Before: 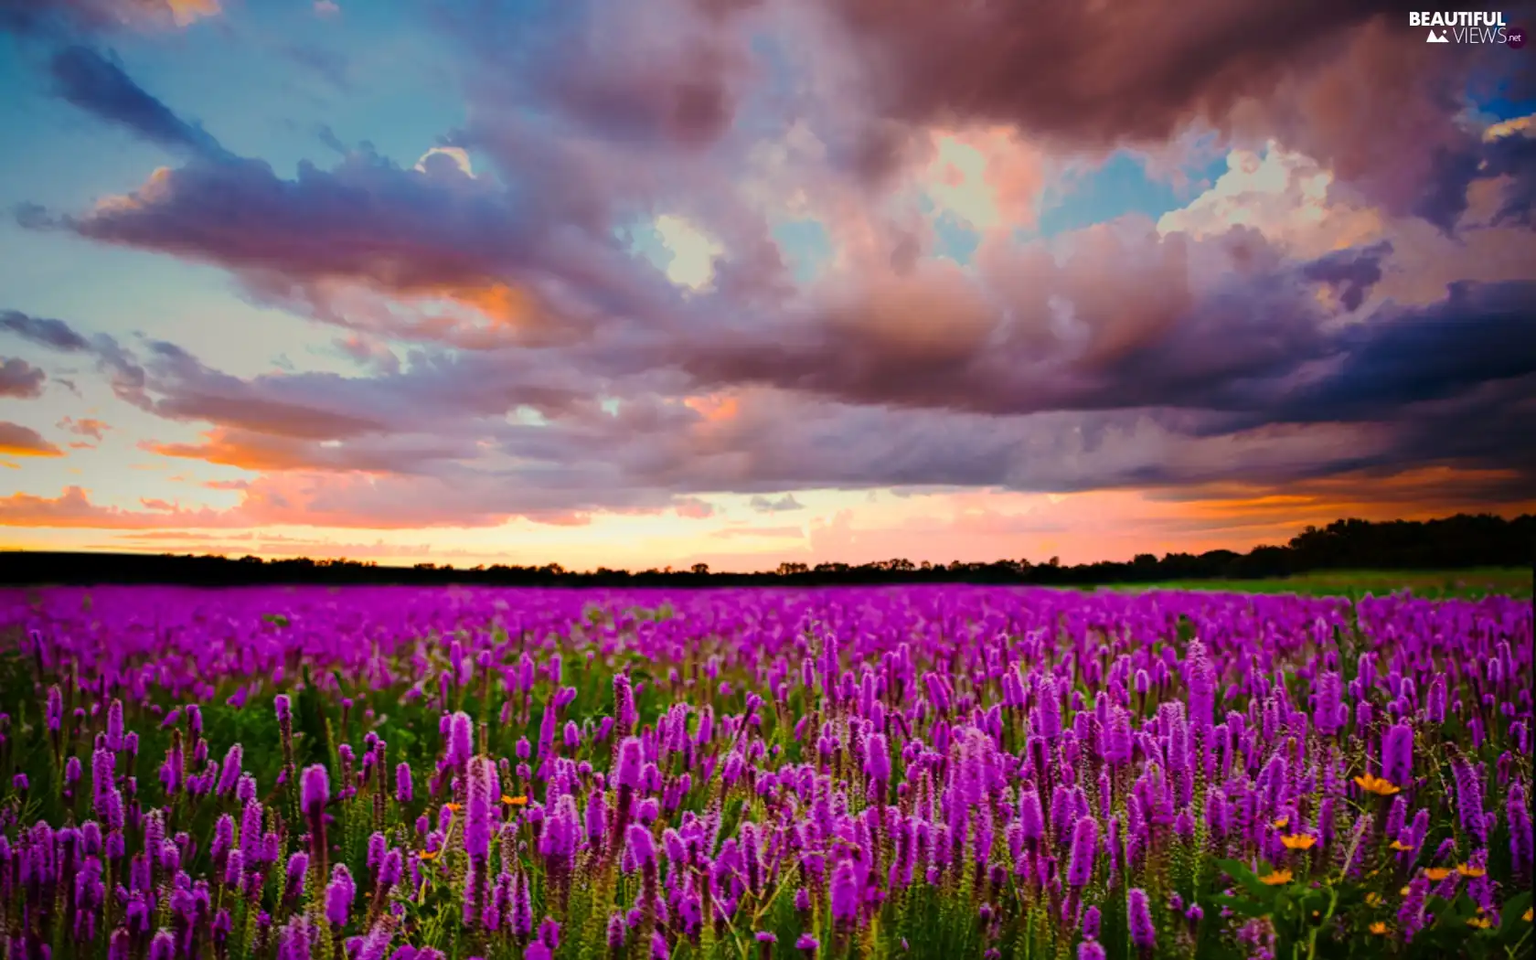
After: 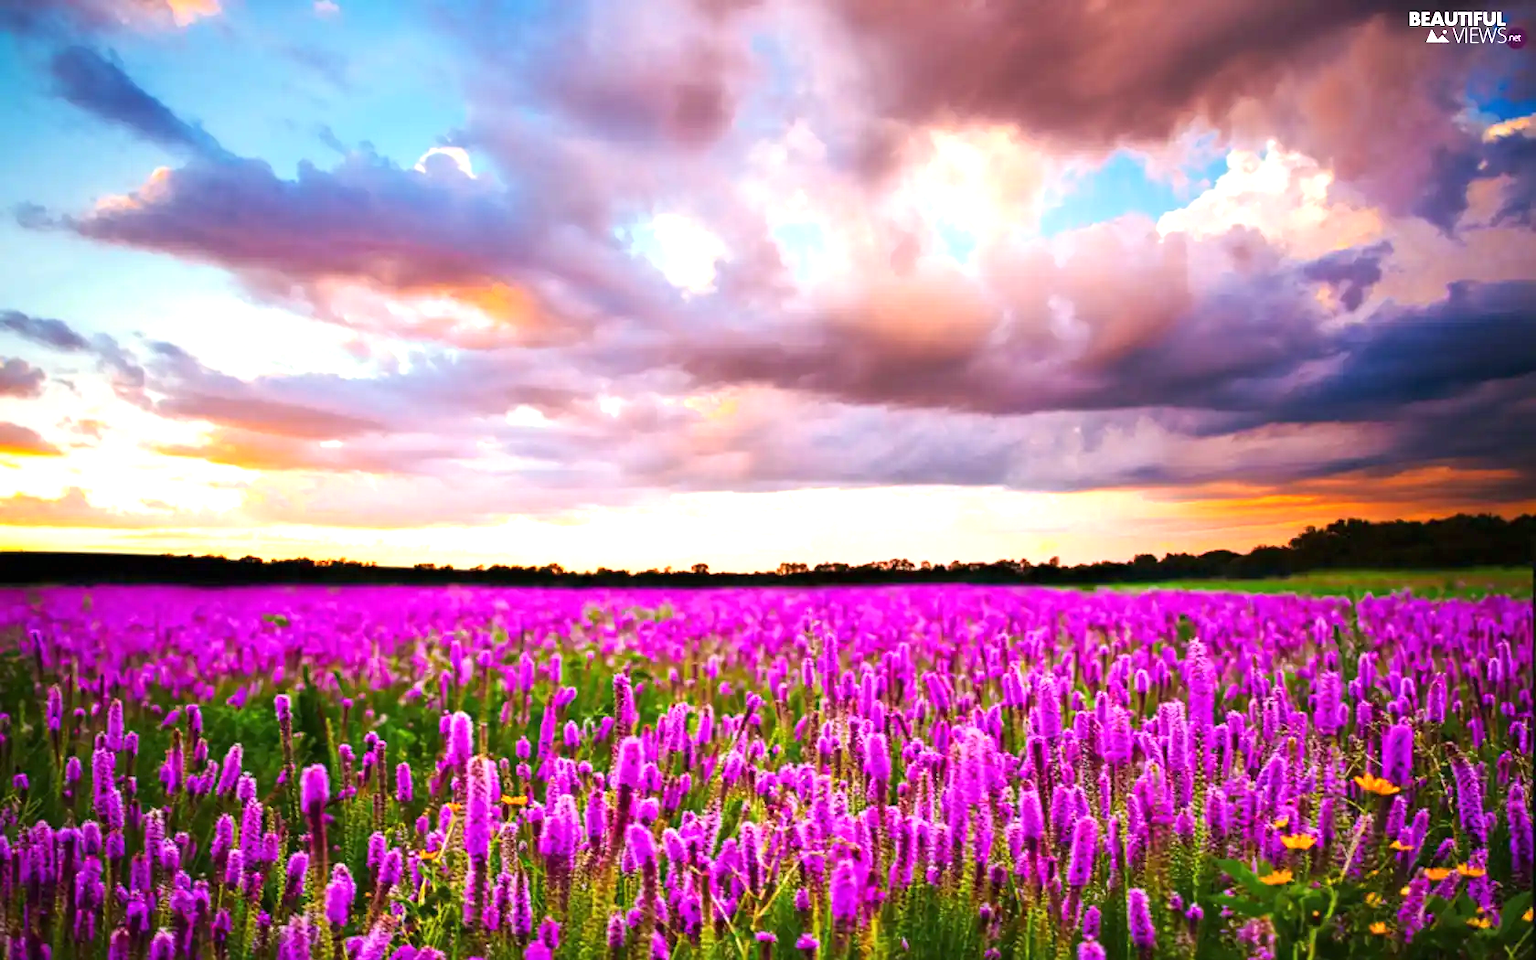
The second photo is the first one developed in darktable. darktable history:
exposure: black level correction 0, exposure 1.28 EV, compensate highlight preservation false
